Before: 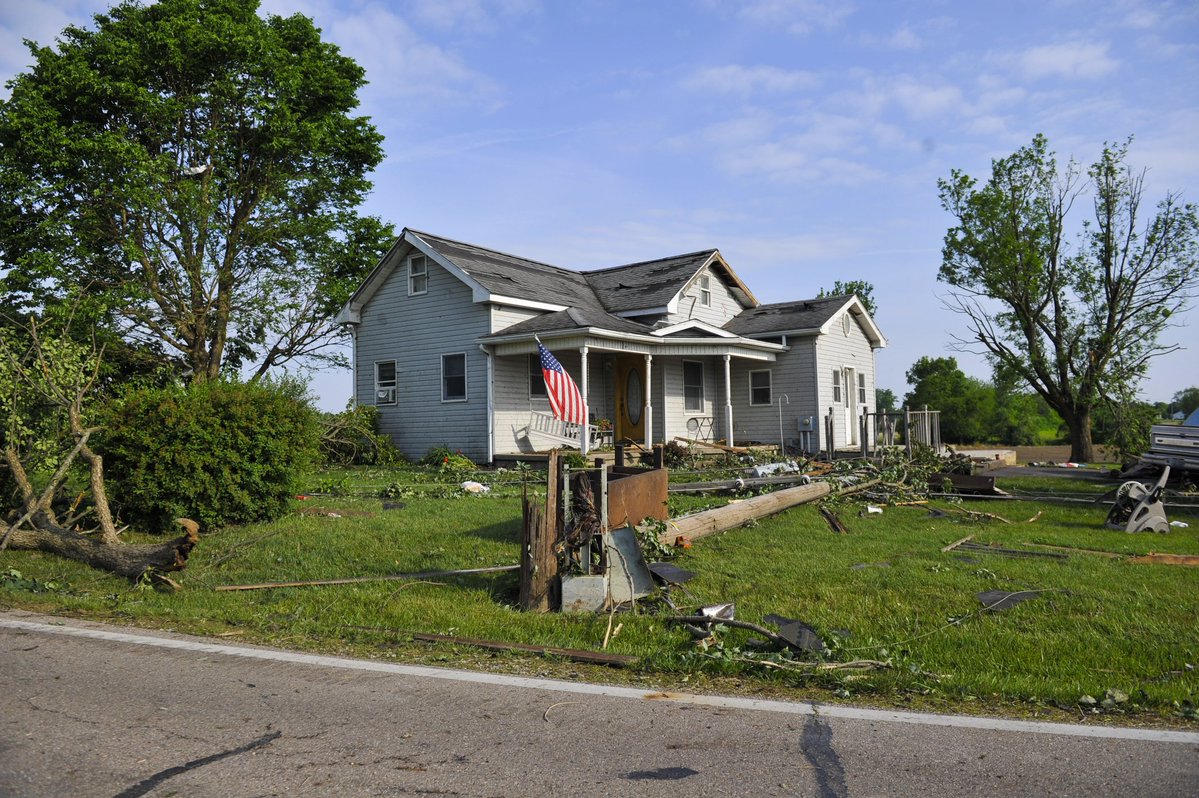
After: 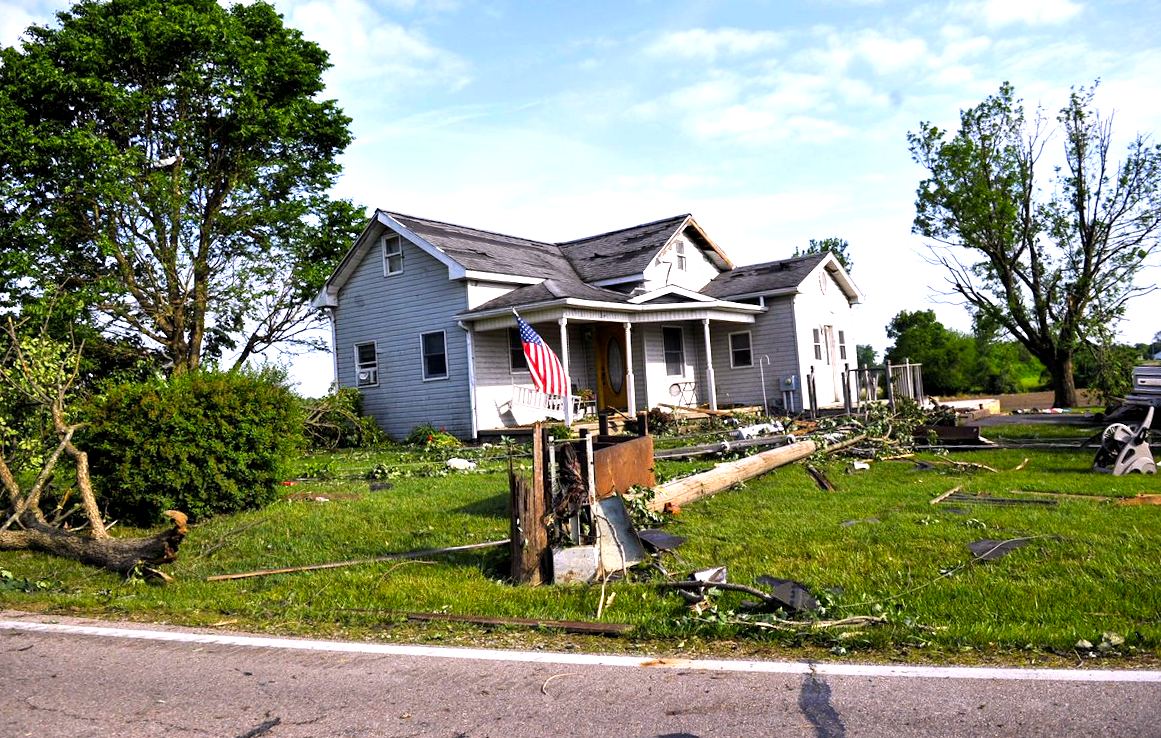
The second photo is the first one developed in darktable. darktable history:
color balance: lift [0.991, 1, 1, 1], gamma [0.996, 1, 1, 1], input saturation 98.52%, contrast 20.34%, output saturation 103.72%
rotate and perspective: rotation -3°, crop left 0.031, crop right 0.968, crop top 0.07, crop bottom 0.93
white balance: red 1.05, blue 1.072
exposure: exposure 0.6 EV, compensate highlight preservation false
